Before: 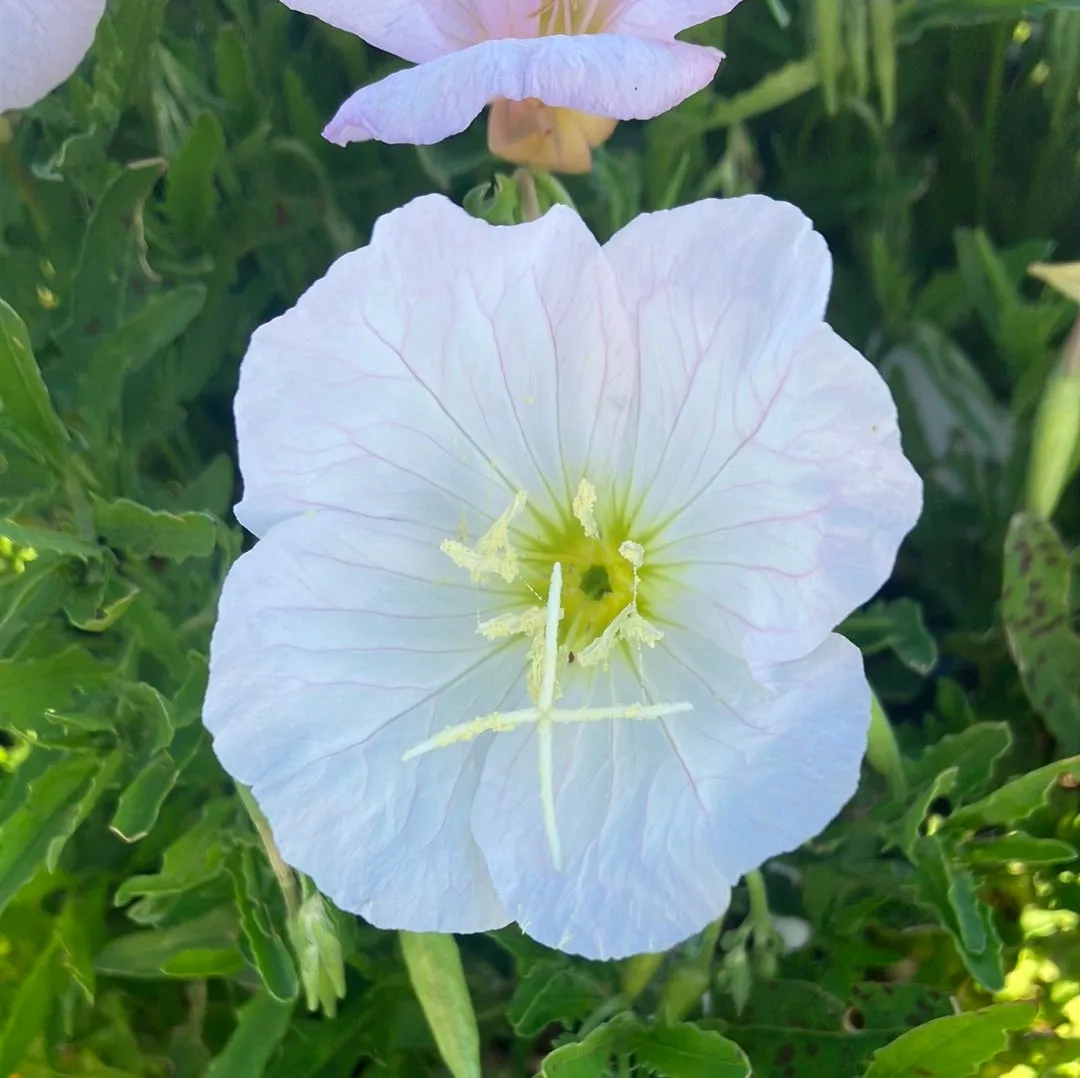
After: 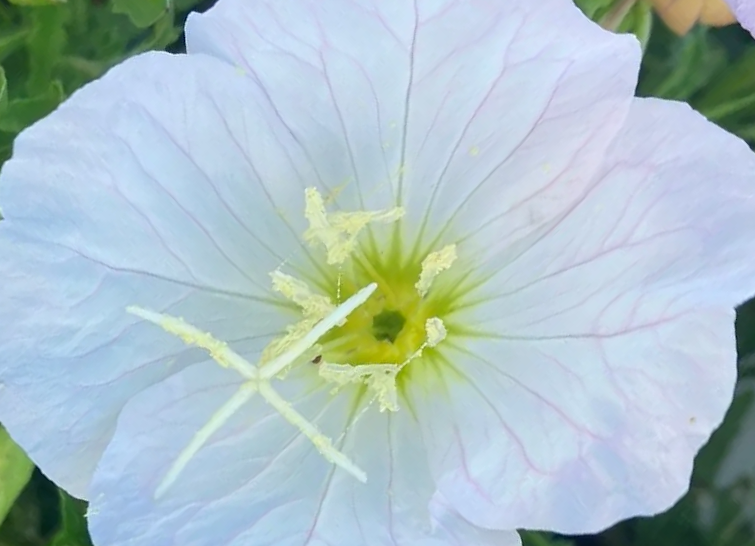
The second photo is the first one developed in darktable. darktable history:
crop and rotate: angle -46.14°, top 16.675%, right 0.824%, bottom 11.694%
